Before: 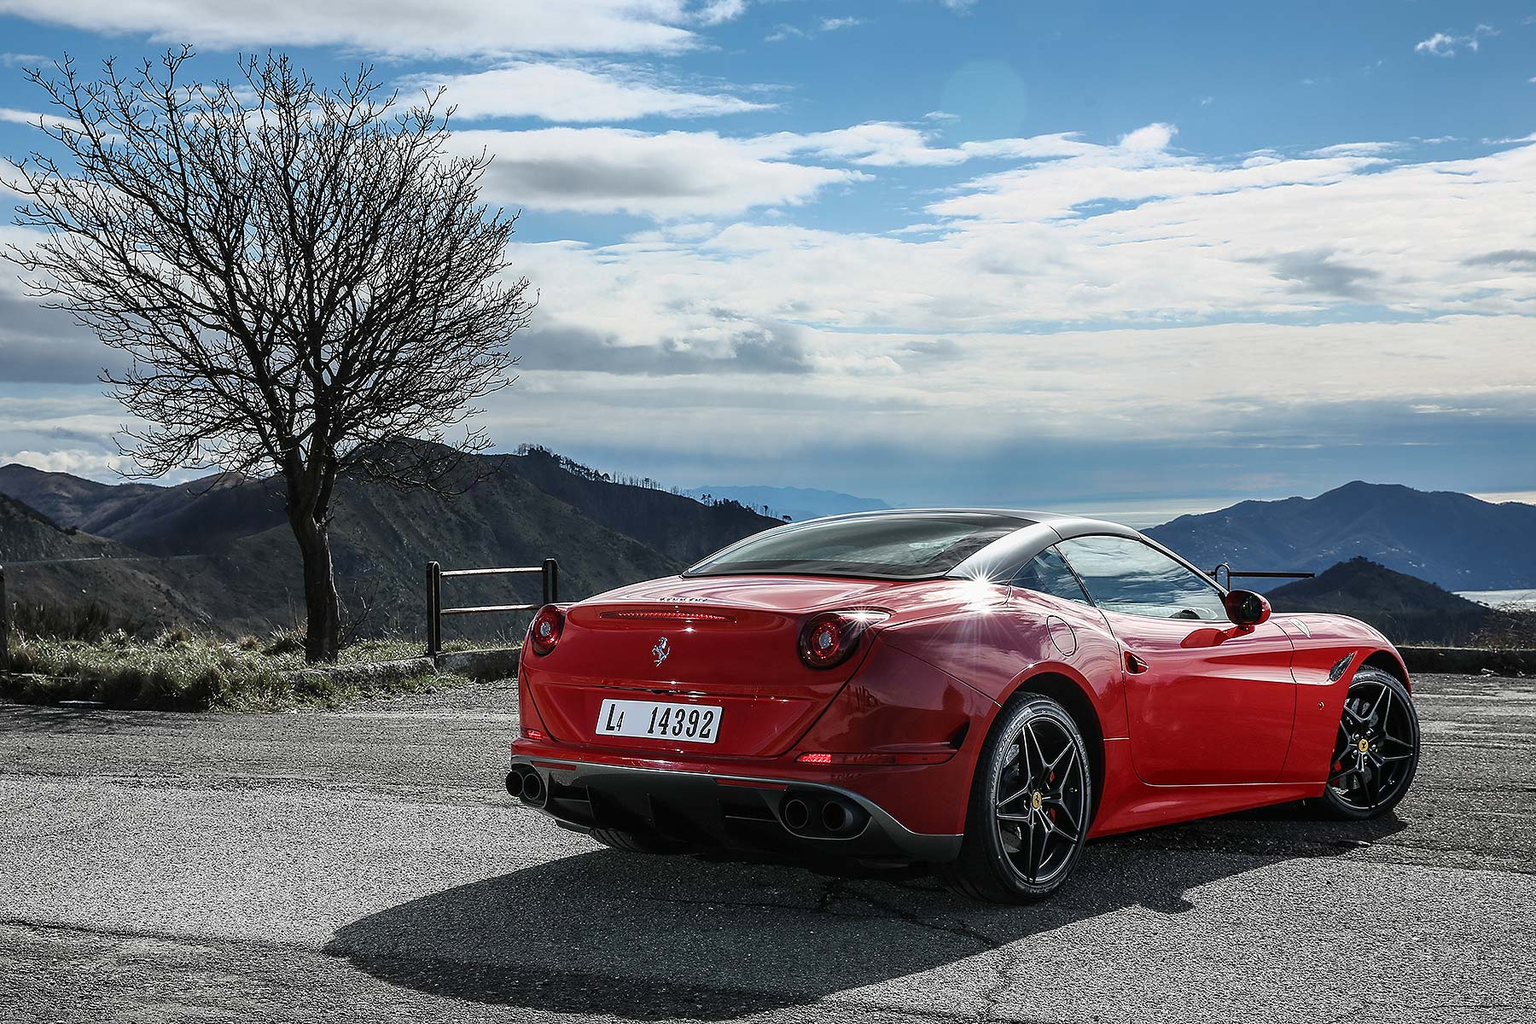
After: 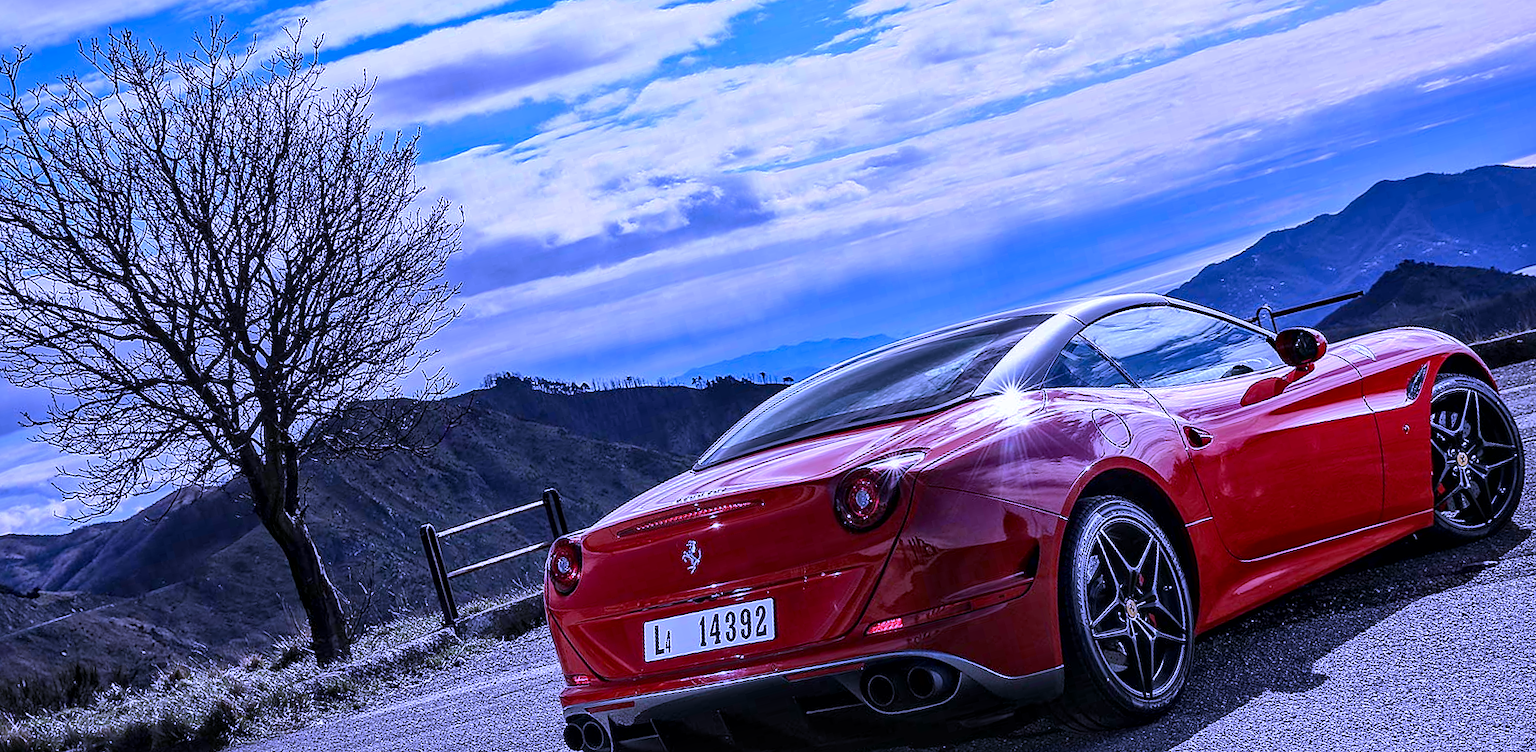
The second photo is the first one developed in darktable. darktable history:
haze removal: compatibility mode true, adaptive false
rotate and perspective: rotation -14.8°, crop left 0.1, crop right 0.903, crop top 0.25, crop bottom 0.748
color balance rgb: perceptual saturation grading › global saturation 10%, global vibrance 10%
local contrast: mode bilateral grid, contrast 20, coarseness 20, detail 150%, midtone range 0.2
shadows and highlights: shadows -20, white point adjustment -2, highlights -35
white balance: red 0.98, blue 1.61
